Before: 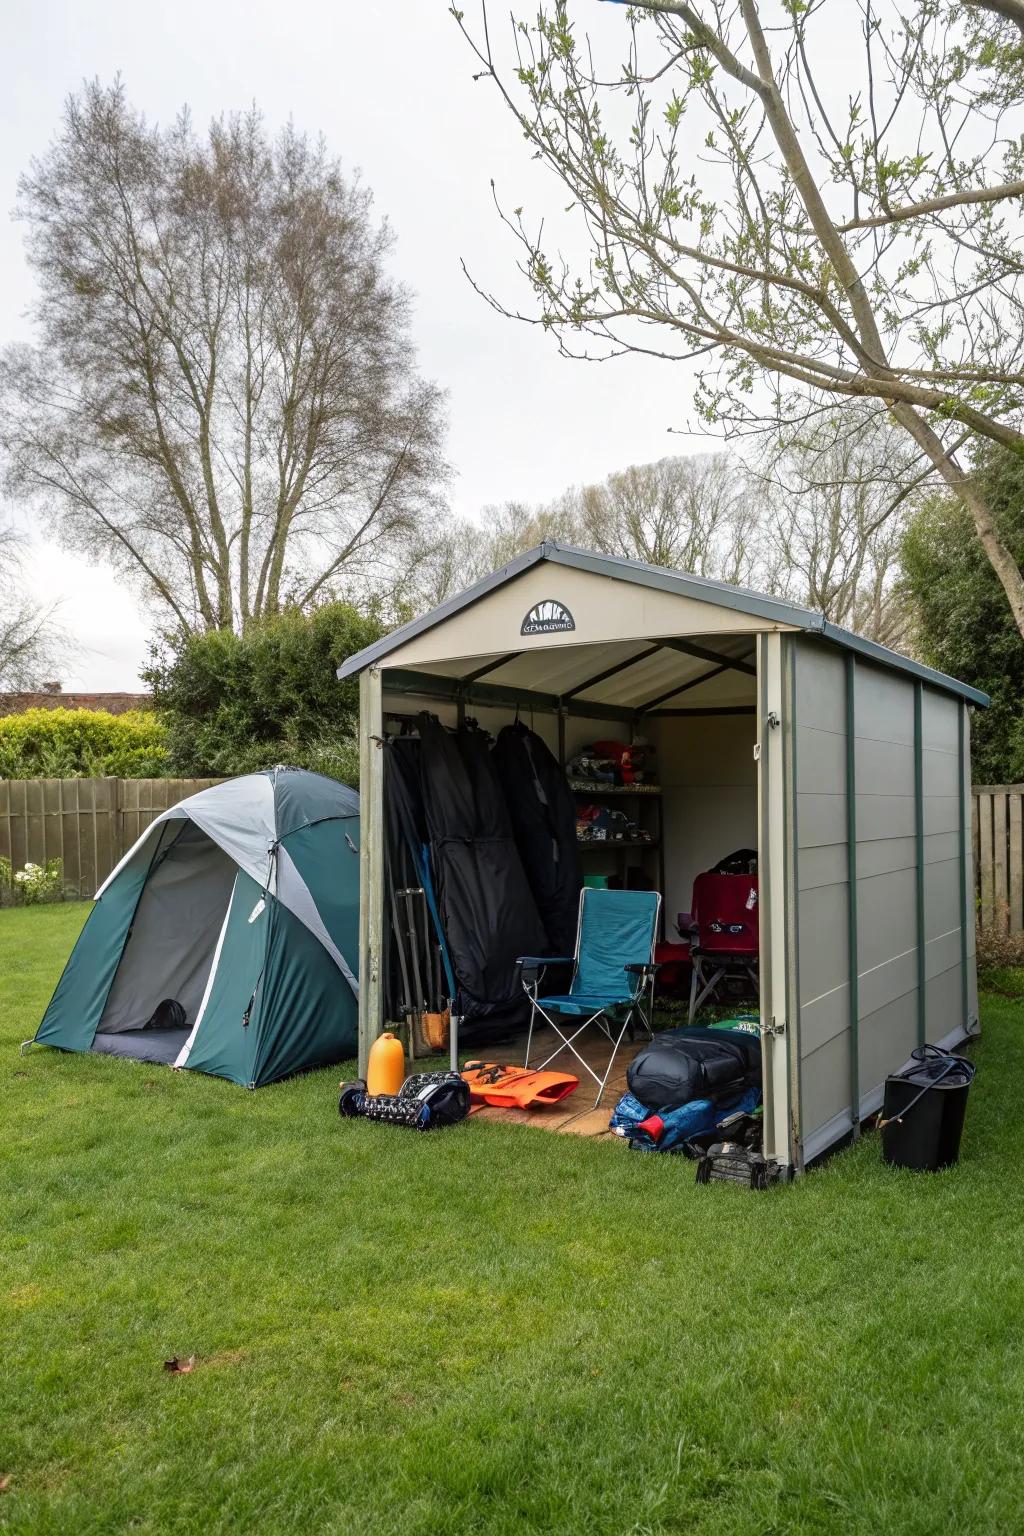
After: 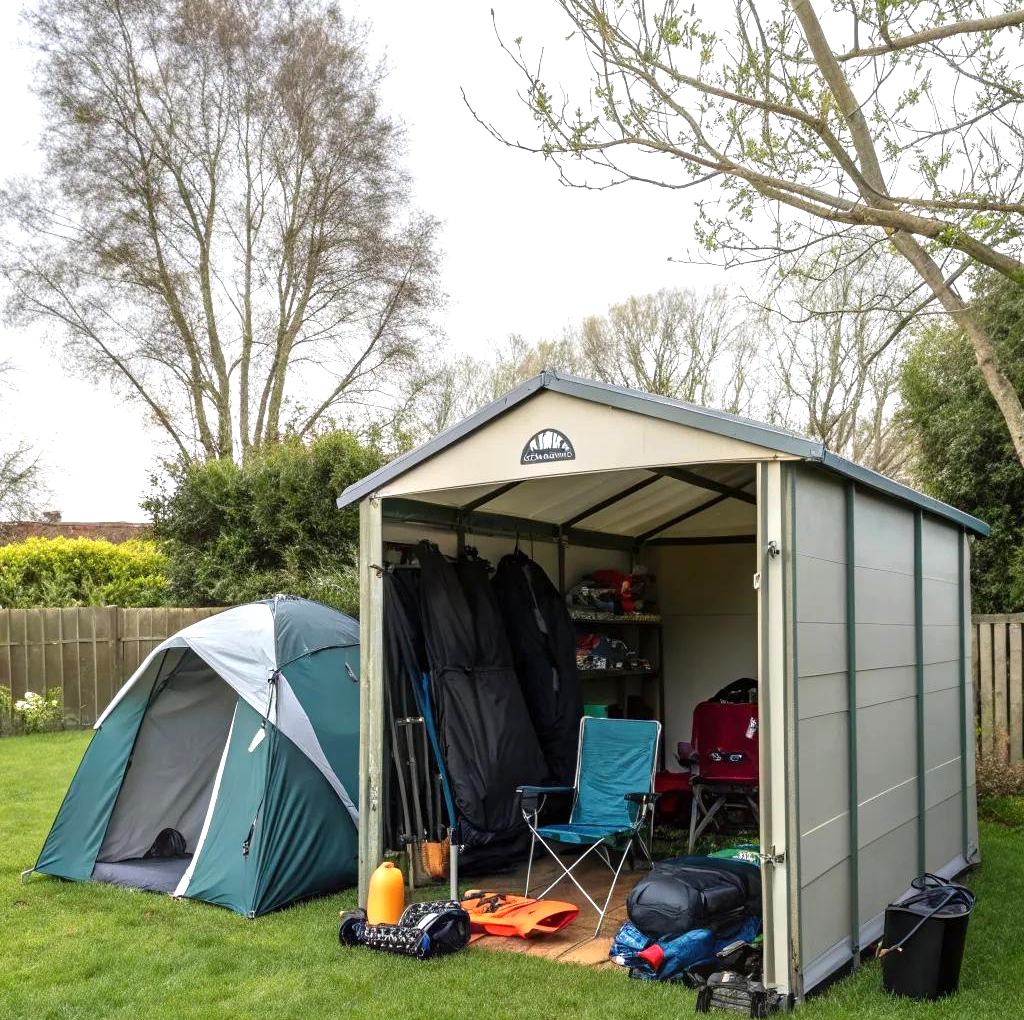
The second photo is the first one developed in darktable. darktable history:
crop: top 11.187%, bottom 22.387%
exposure: exposure 0.495 EV, compensate exposure bias true, compensate highlight preservation false
